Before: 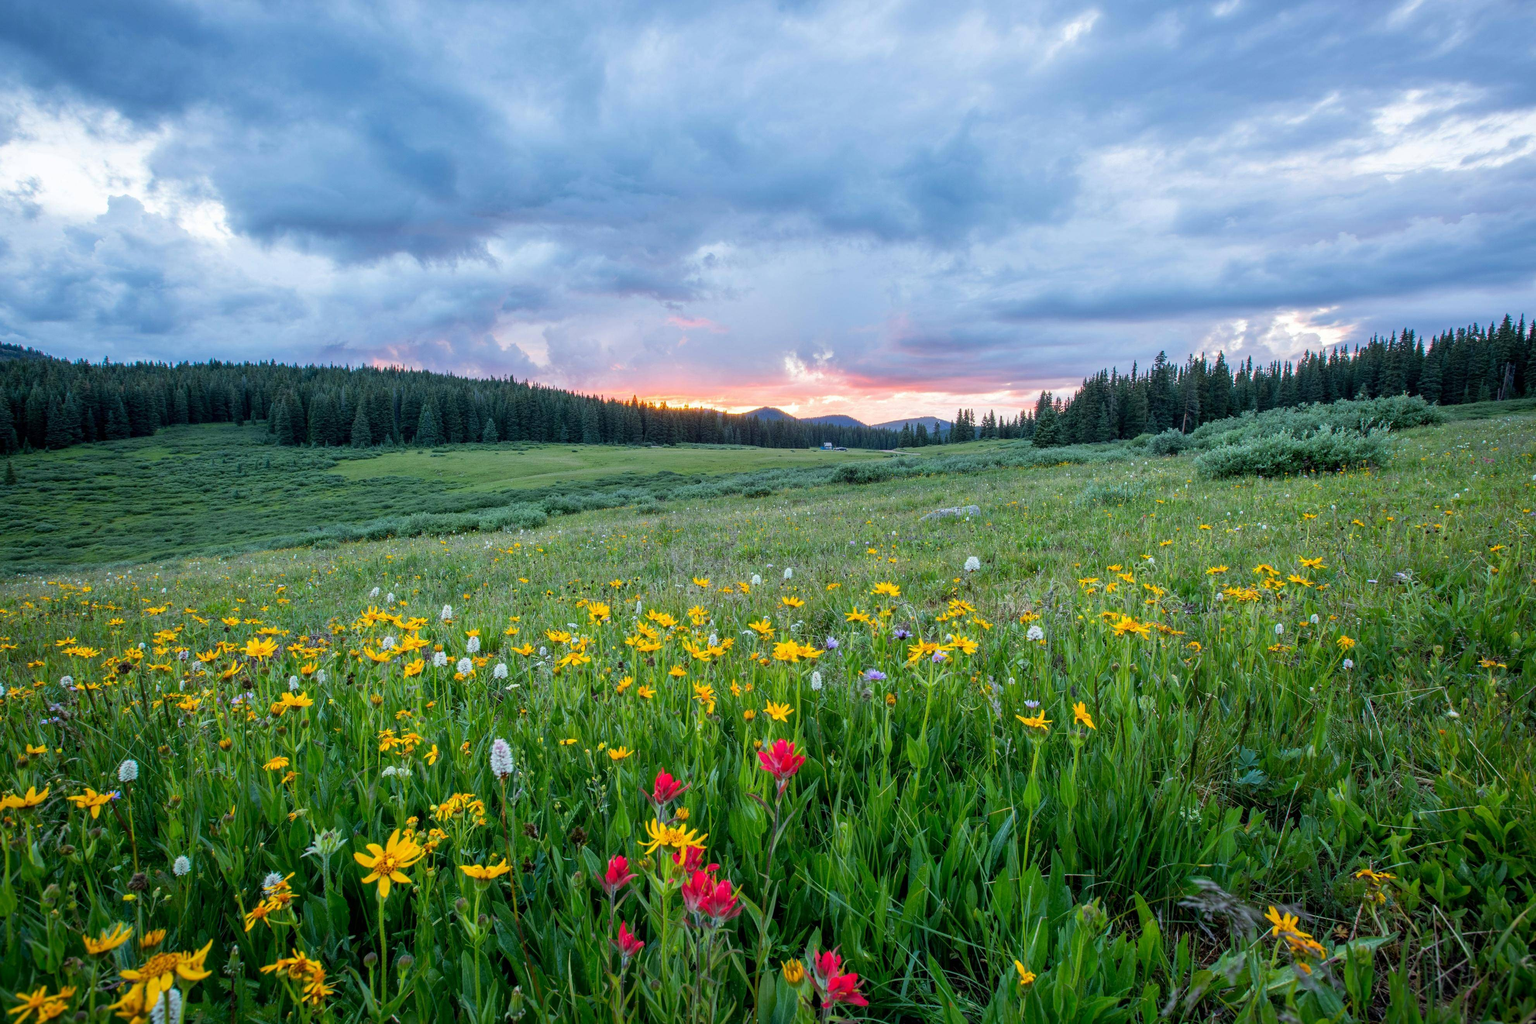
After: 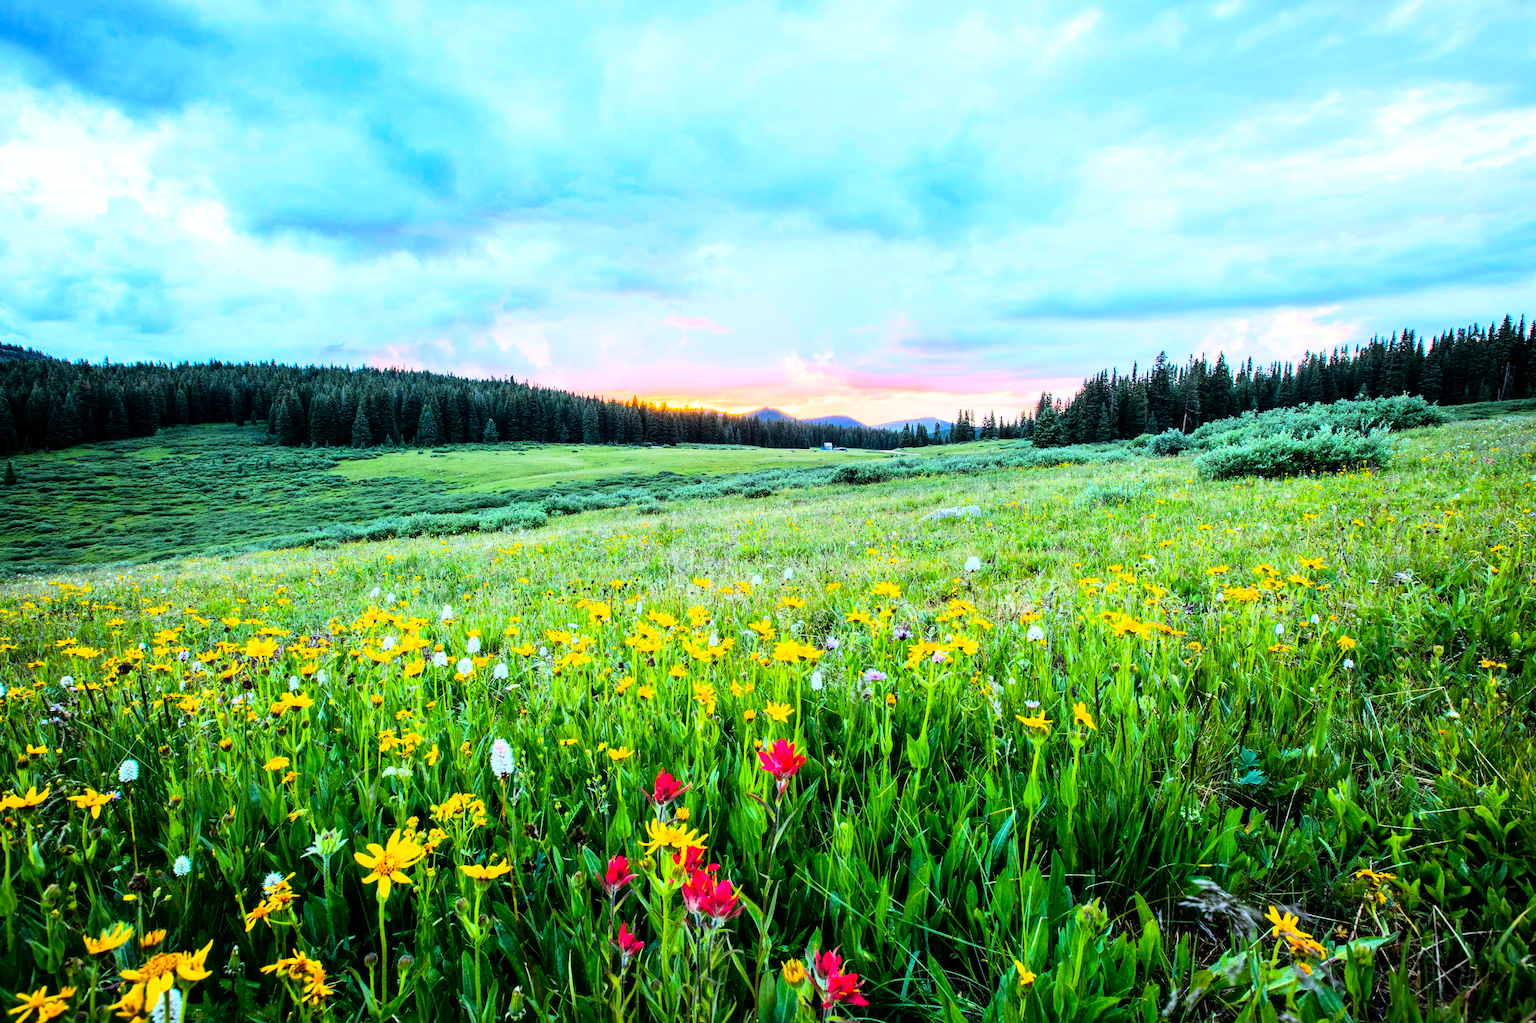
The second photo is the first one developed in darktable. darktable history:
color balance rgb: perceptual saturation grading › global saturation 30%, global vibrance 20%
rgb curve: curves: ch0 [(0, 0) (0.21, 0.15) (0.24, 0.21) (0.5, 0.75) (0.75, 0.96) (0.89, 0.99) (1, 1)]; ch1 [(0, 0.02) (0.21, 0.13) (0.25, 0.2) (0.5, 0.67) (0.75, 0.9) (0.89, 0.97) (1, 1)]; ch2 [(0, 0.02) (0.21, 0.13) (0.25, 0.2) (0.5, 0.67) (0.75, 0.9) (0.89, 0.97) (1, 1)], compensate middle gray true
